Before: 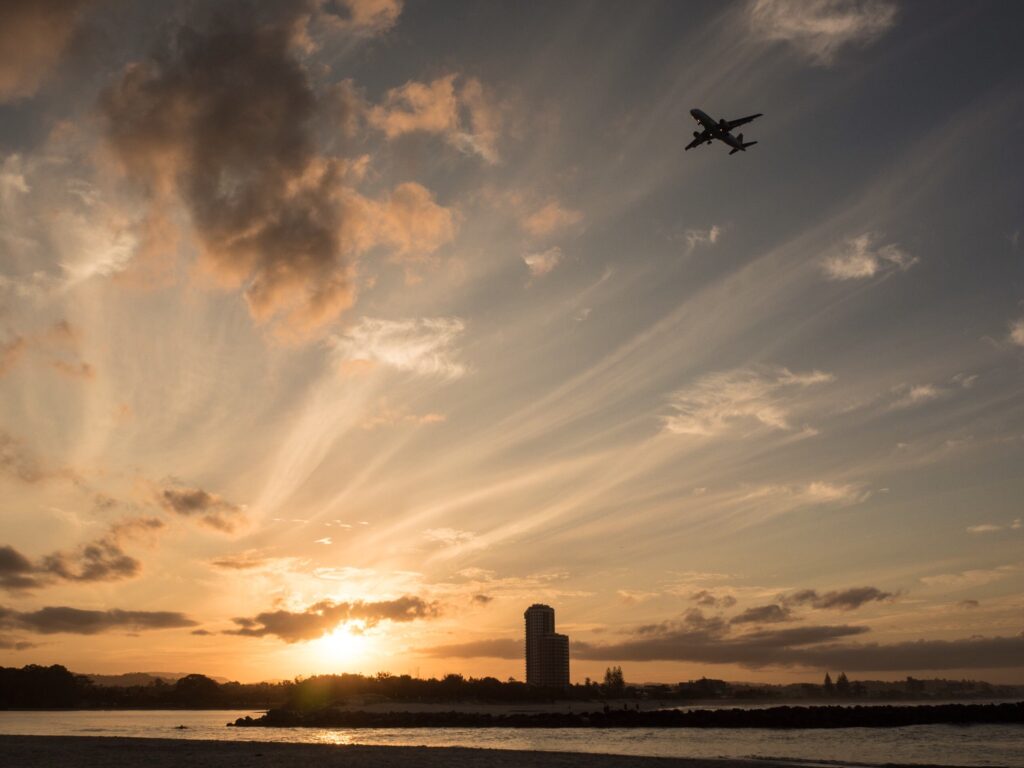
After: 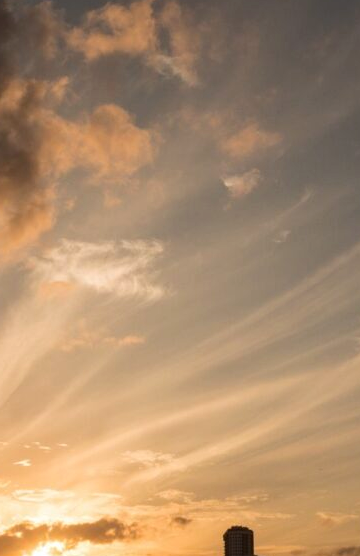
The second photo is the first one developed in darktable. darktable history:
haze removal: on, module defaults
crop and rotate: left 29.476%, top 10.214%, right 35.32%, bottom 17.333%
